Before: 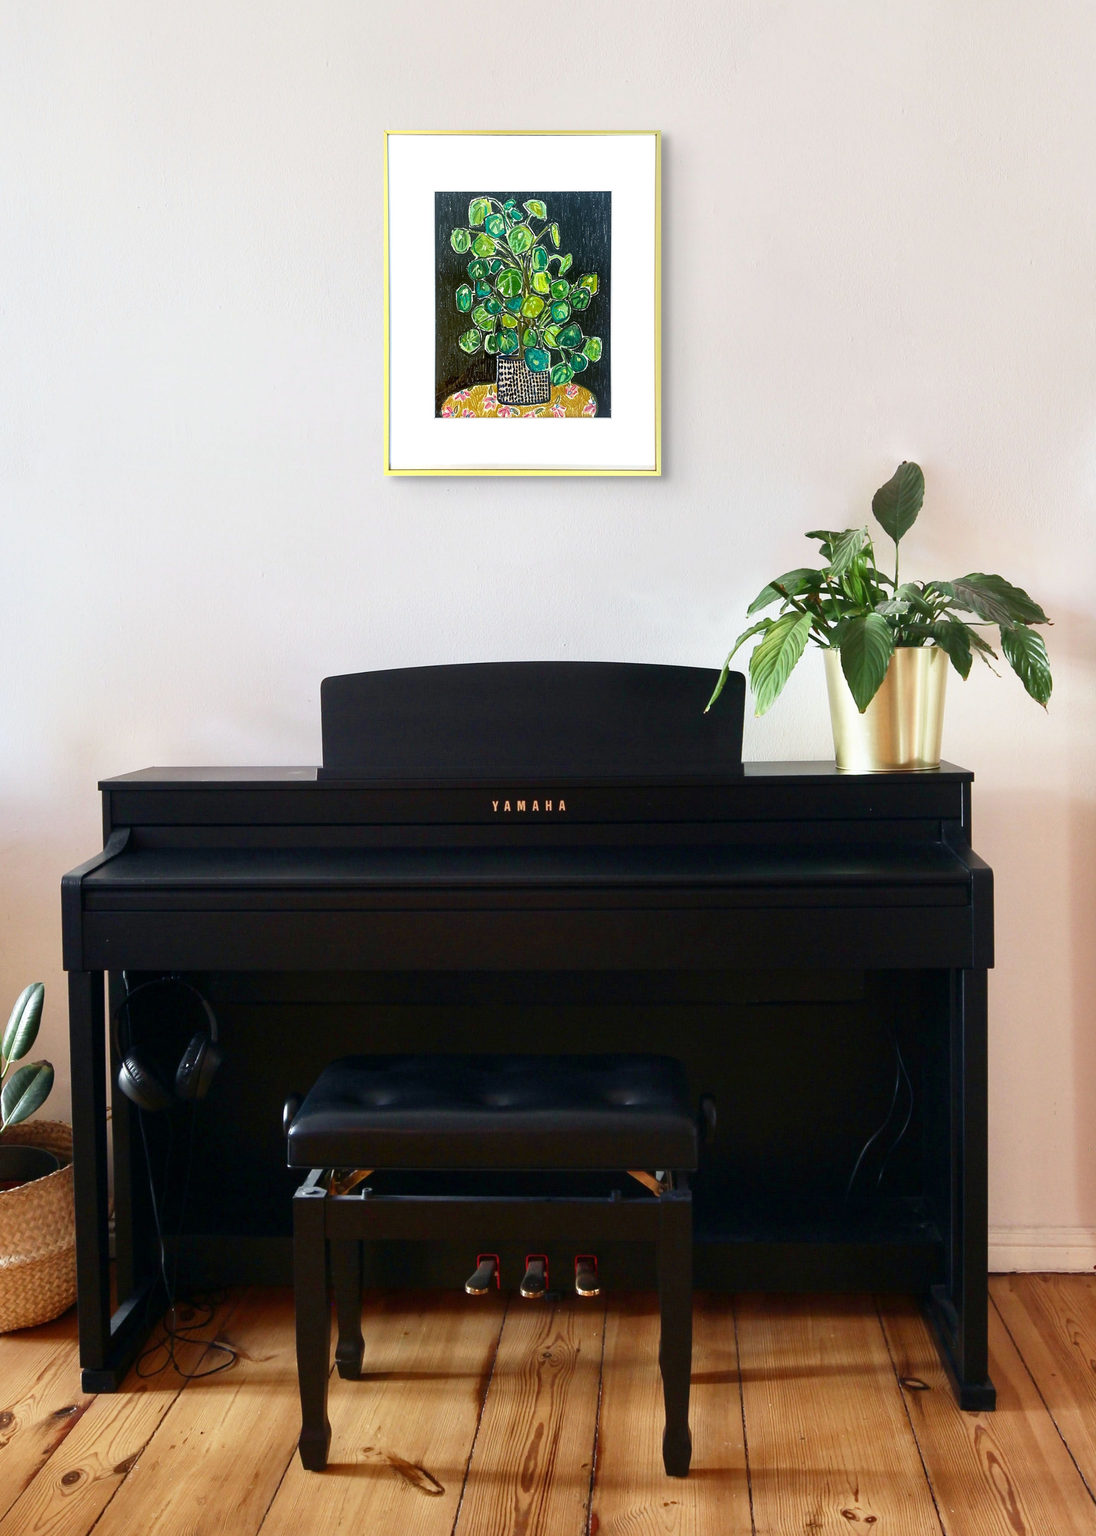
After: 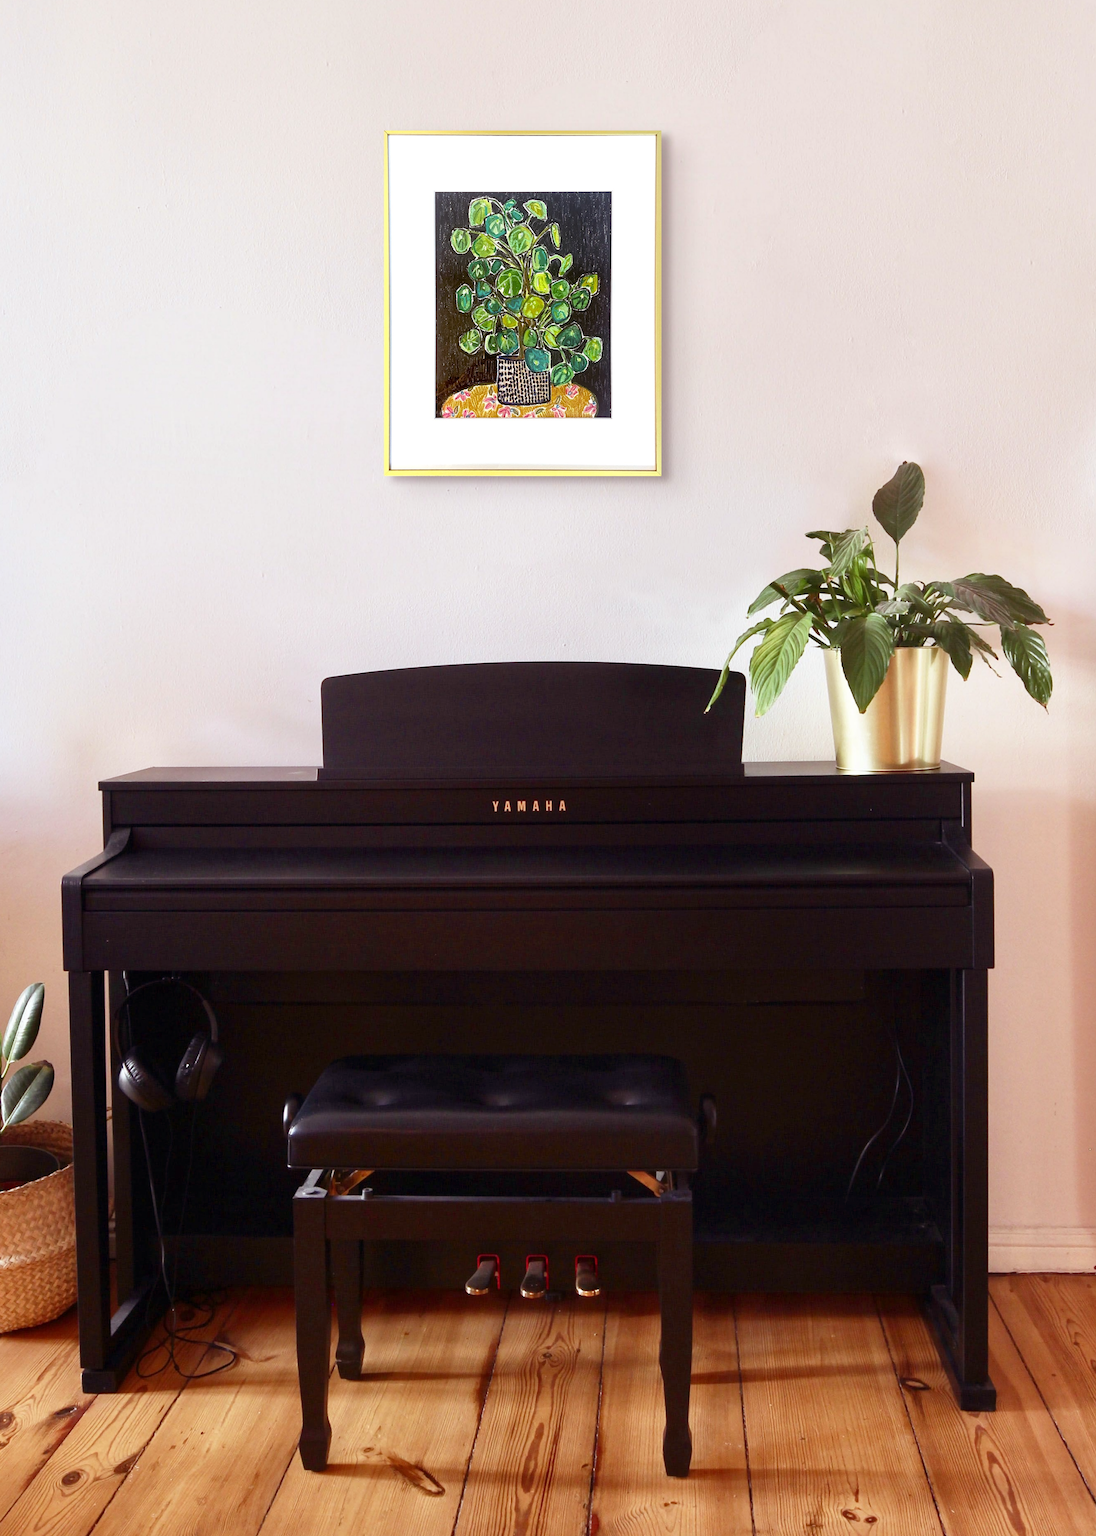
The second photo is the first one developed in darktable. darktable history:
local contrast: mode bilateral grid, contrast 10, coarseness 25, detail 110%, midtone range 0.2
rgb levels: mode RGB, independent channels, levels [[0, 0.474, 1], [0, 0.5, 1], [0, 0.5, 1]]
